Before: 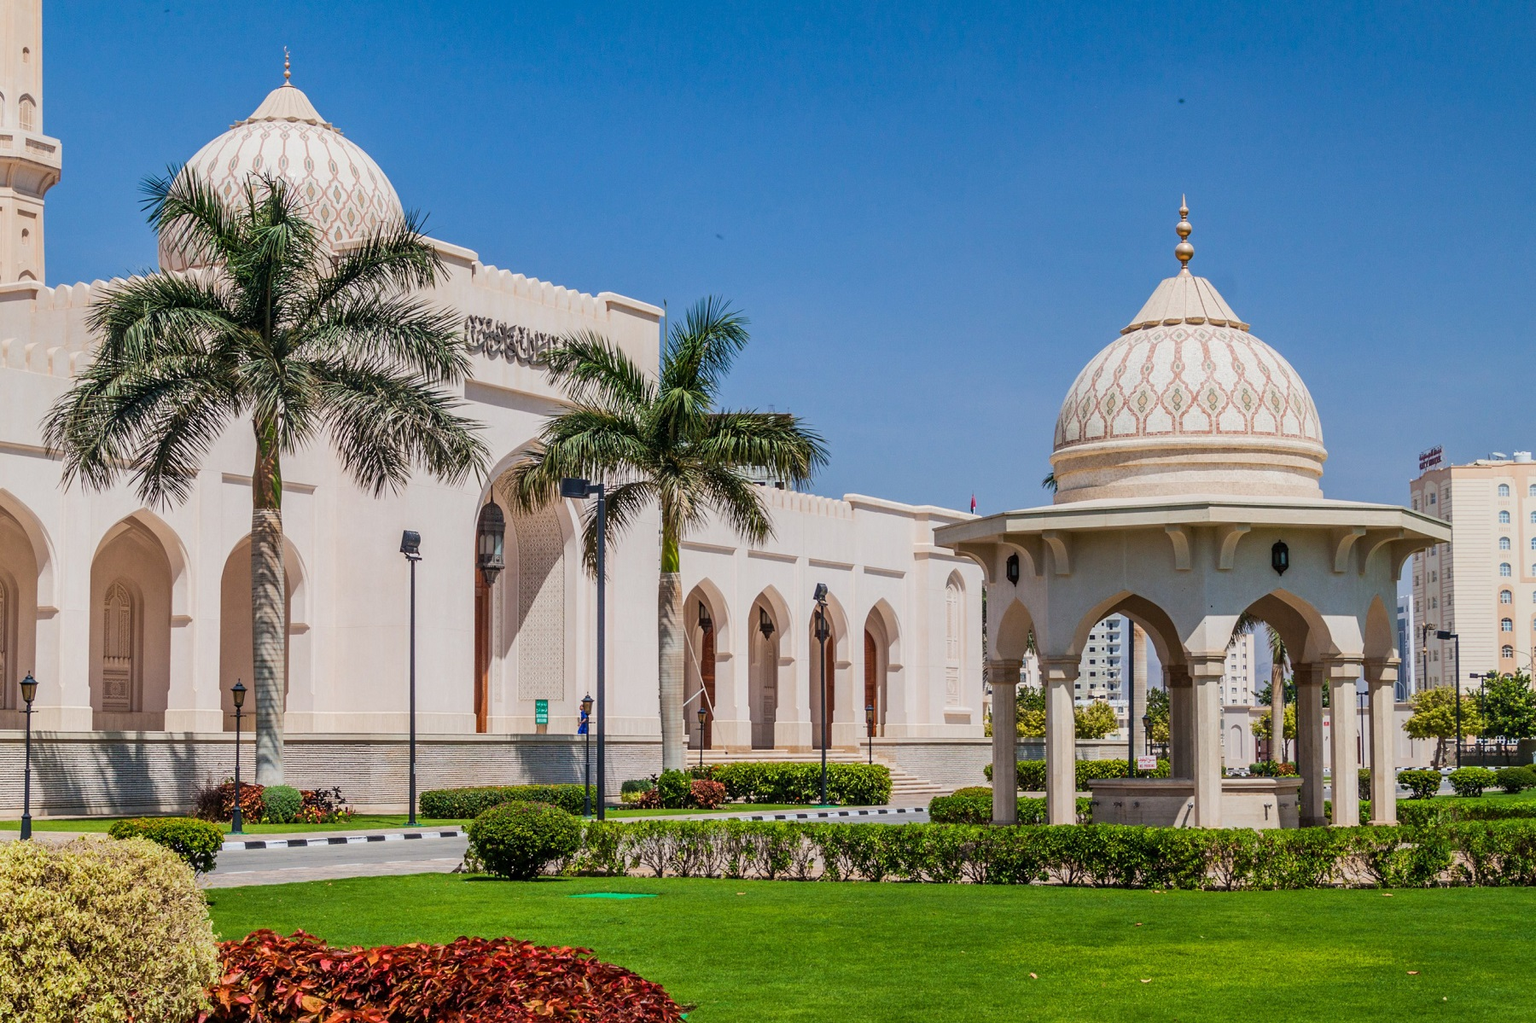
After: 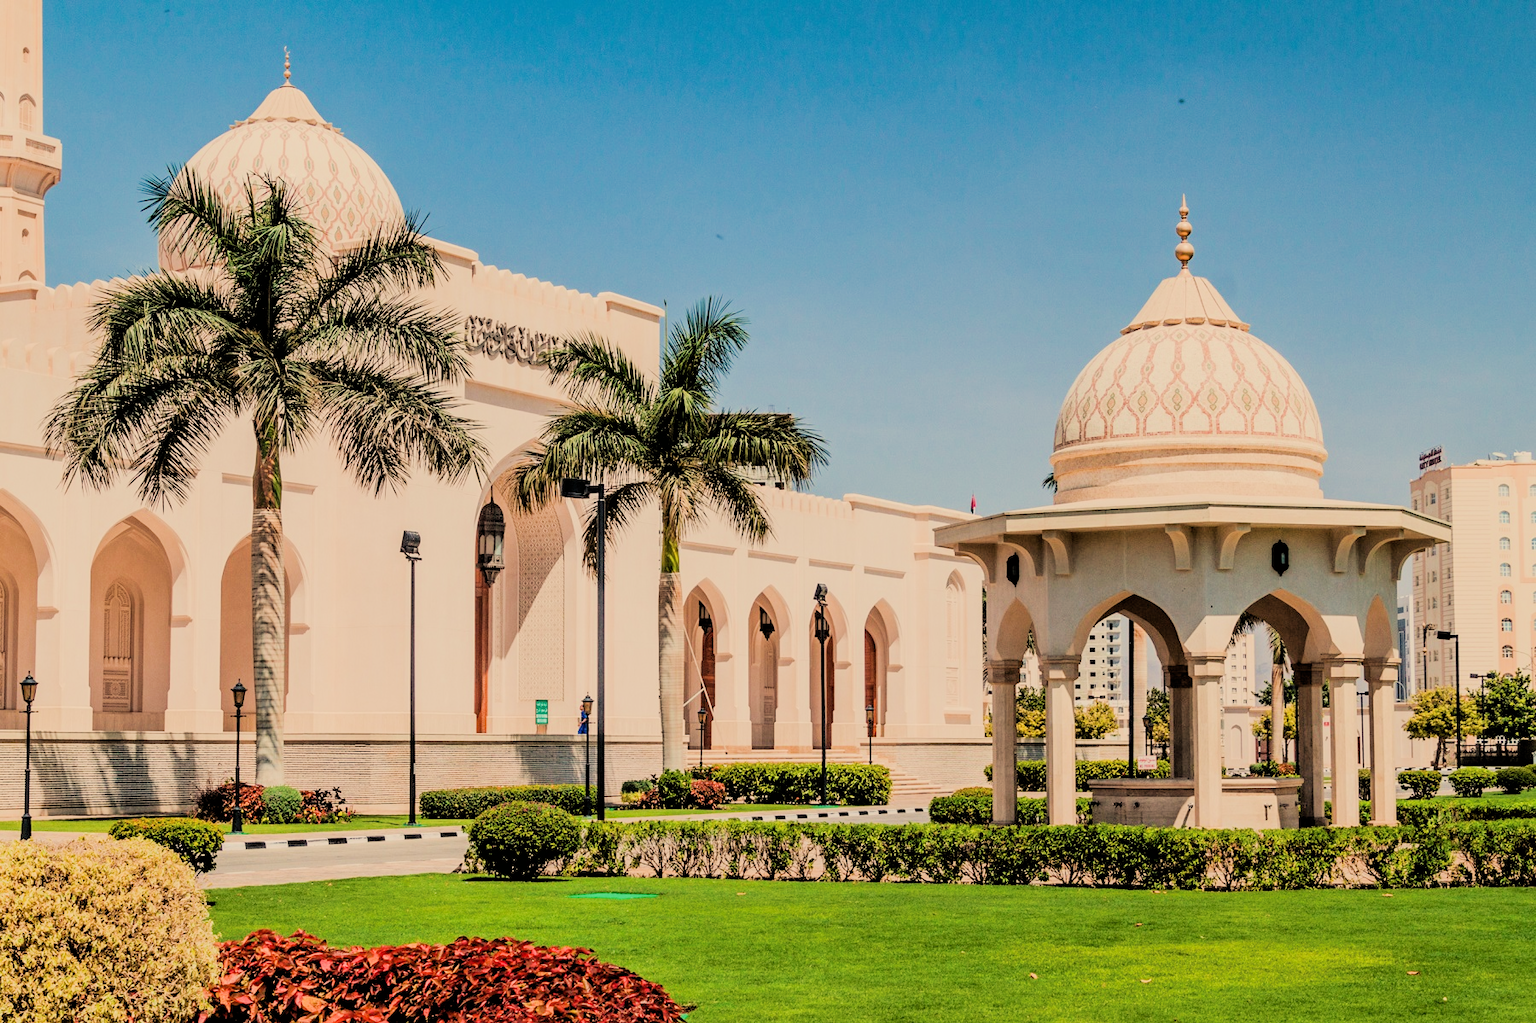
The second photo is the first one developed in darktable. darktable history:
white balance: red 1.138, green 0.996, blue 0.812
filmic rgb: black relative exposure -3.21 EV, white relative exposure 7.02 EV, hardness 1.46, contrast 1.35
exposure: black level correction 0, exposure 0.7 EV, compensate exposure bias true, compensate highlight preservation false
